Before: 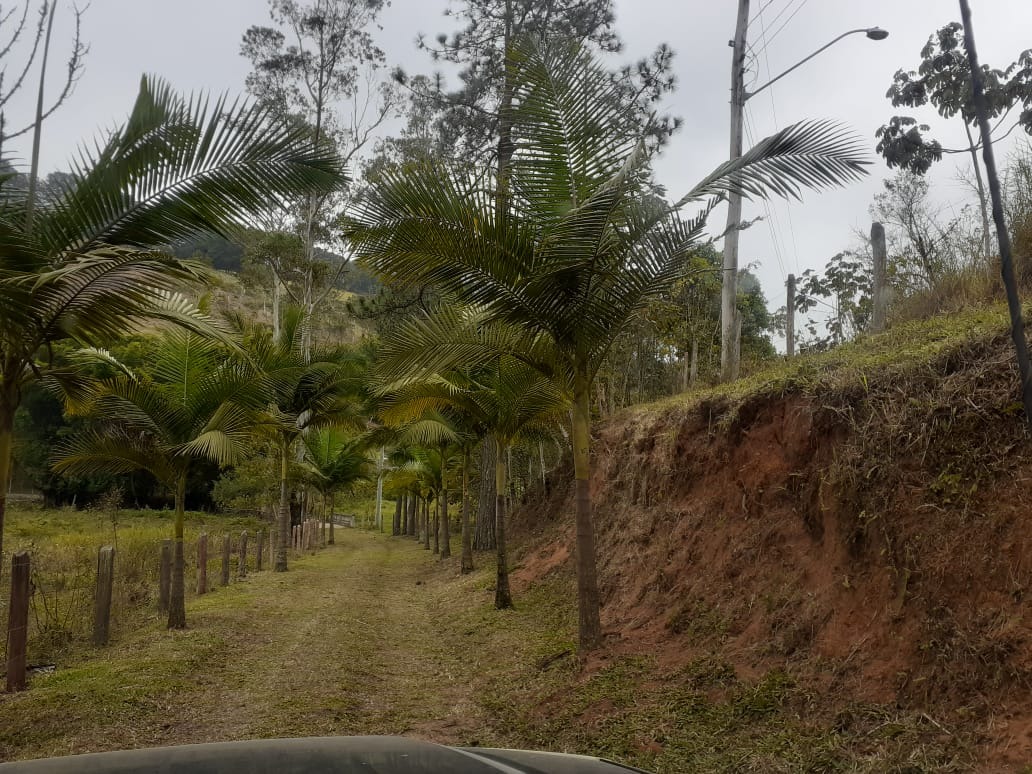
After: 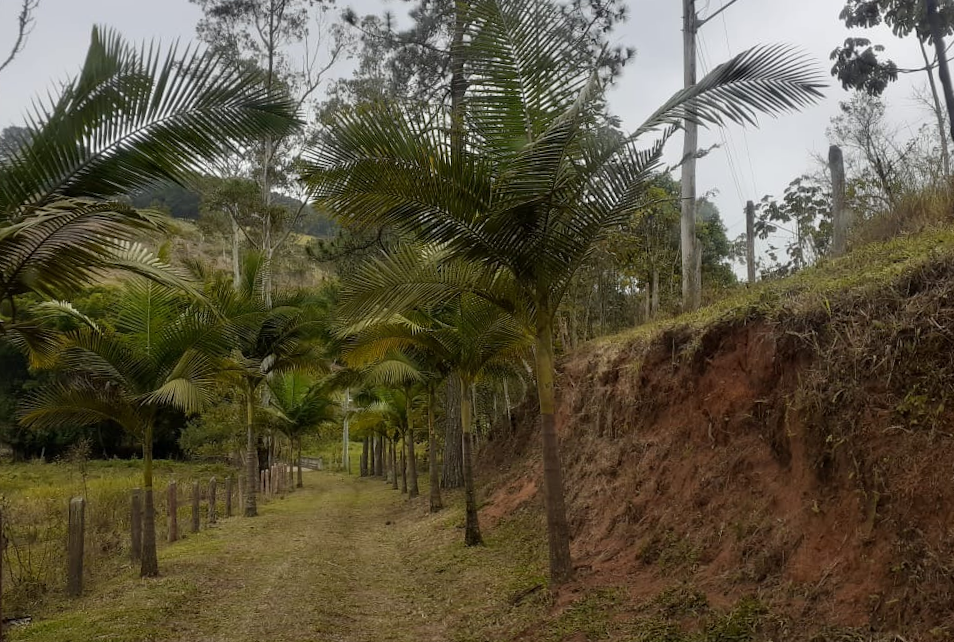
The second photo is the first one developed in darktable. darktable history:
rotate and perspective: rotation -2.12°, lens shift (vertical) 0.009, lens shift (horizontal) -0.008, automatic cropping original format, crop left 0.036, crop right 0.964, crop top 0.05, crop bottom 0.959
crop: left 1.507%, top 6.147%, right 1.379%, bottom 6.637%
